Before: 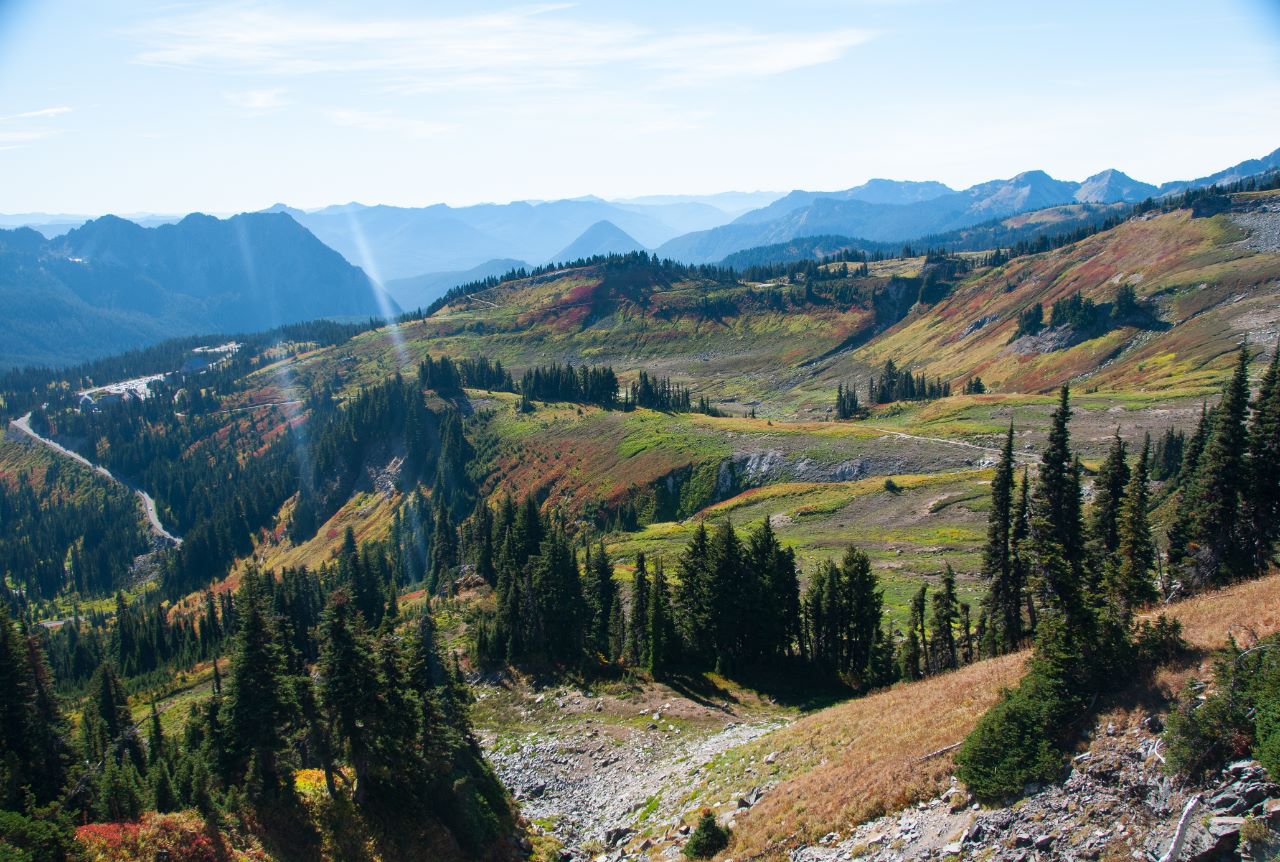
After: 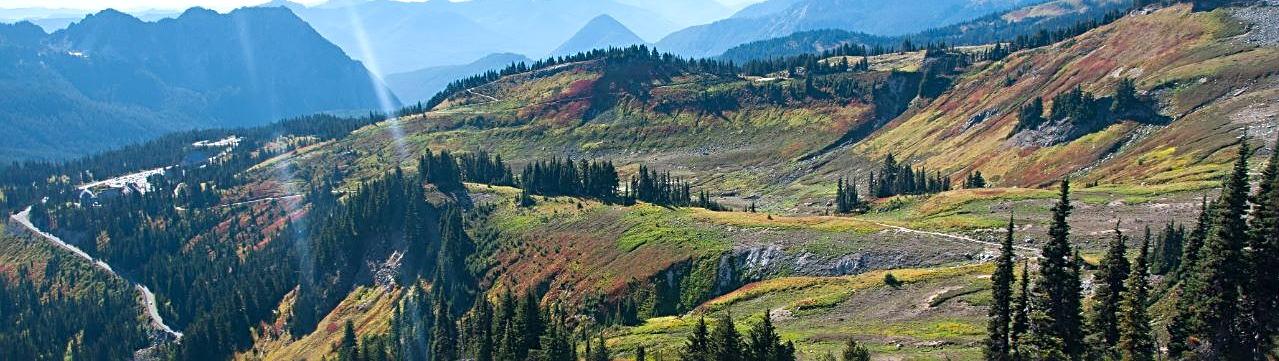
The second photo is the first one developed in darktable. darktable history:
crop and rotate: top 23.987%, bottom 34.079%
sharpen: radius 3.085
exposure: black level correction 0, exposure 0.199 EV, compensate highlight preservation false
